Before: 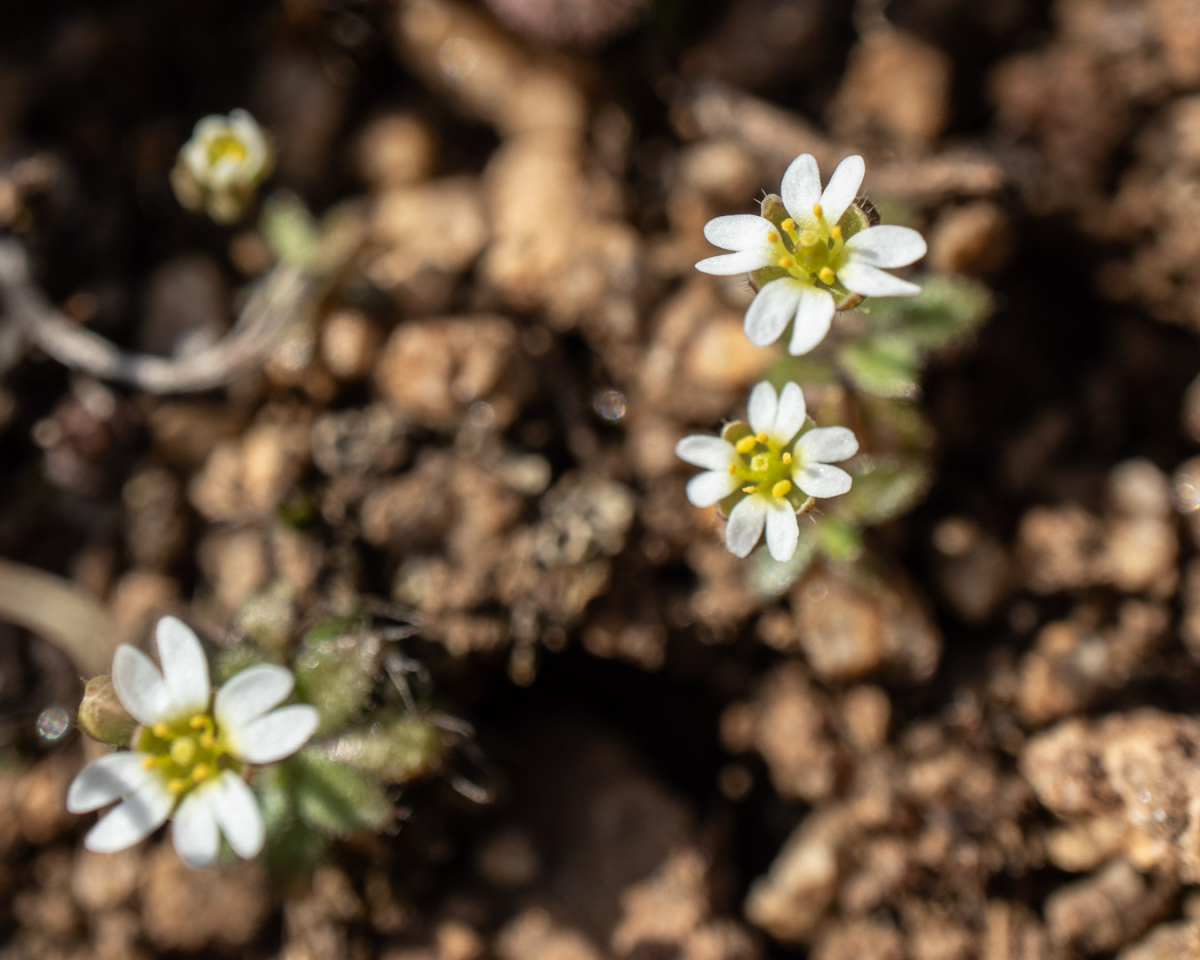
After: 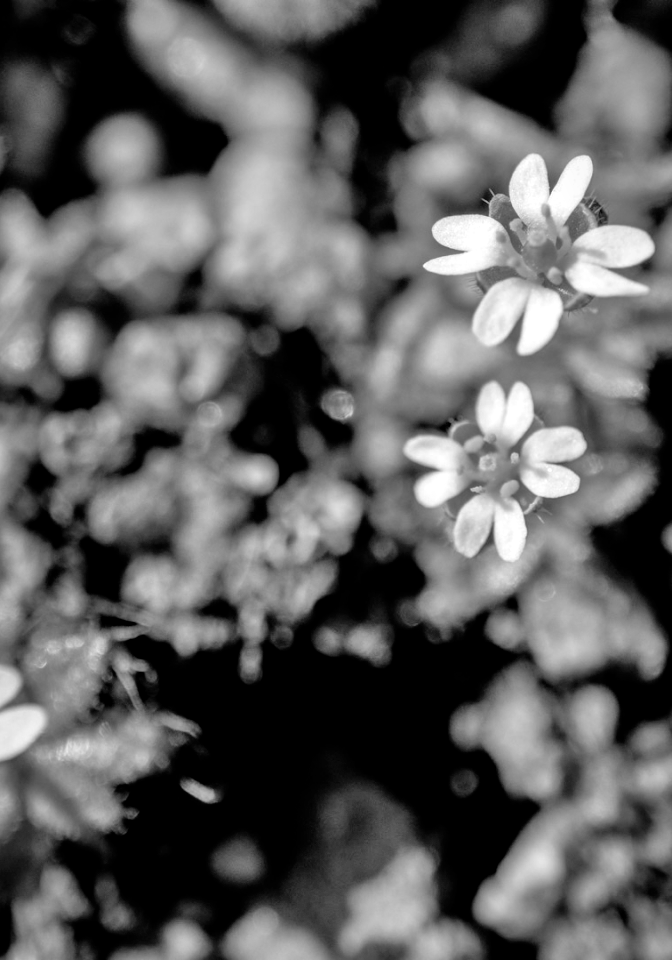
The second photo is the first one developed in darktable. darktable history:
crop and rotate: left 22.707%, right 21.256%
shadows and highlights: white point adjustment 0.037, soften with gaussian
tone equalizer: -7 EV 0.151 EV, -6 EV 0.568 EV, -5 EV 1.15 EV, -4 EV 1.32 EV, -3 EV 1.15 EV, -2 EV 0.6 EV, -1 EV 0.154 EV, mask exposure compensation -0.514 EV
vignetting: fall-off start 96.52%, fall-off radius 99.09%, width/height ratio 0.611
color calibration: output gray [0.253, 0.26, 0.487, 0], illuminant F (fluorescent), F source F9 (Cool White Deluxe 4150 K) – high CRI, x 0.374, y 0.373, temperature 4152.45 K
exposure: black level correction 0.009, exposure 0.12 EV, compensate highlight preservation false
